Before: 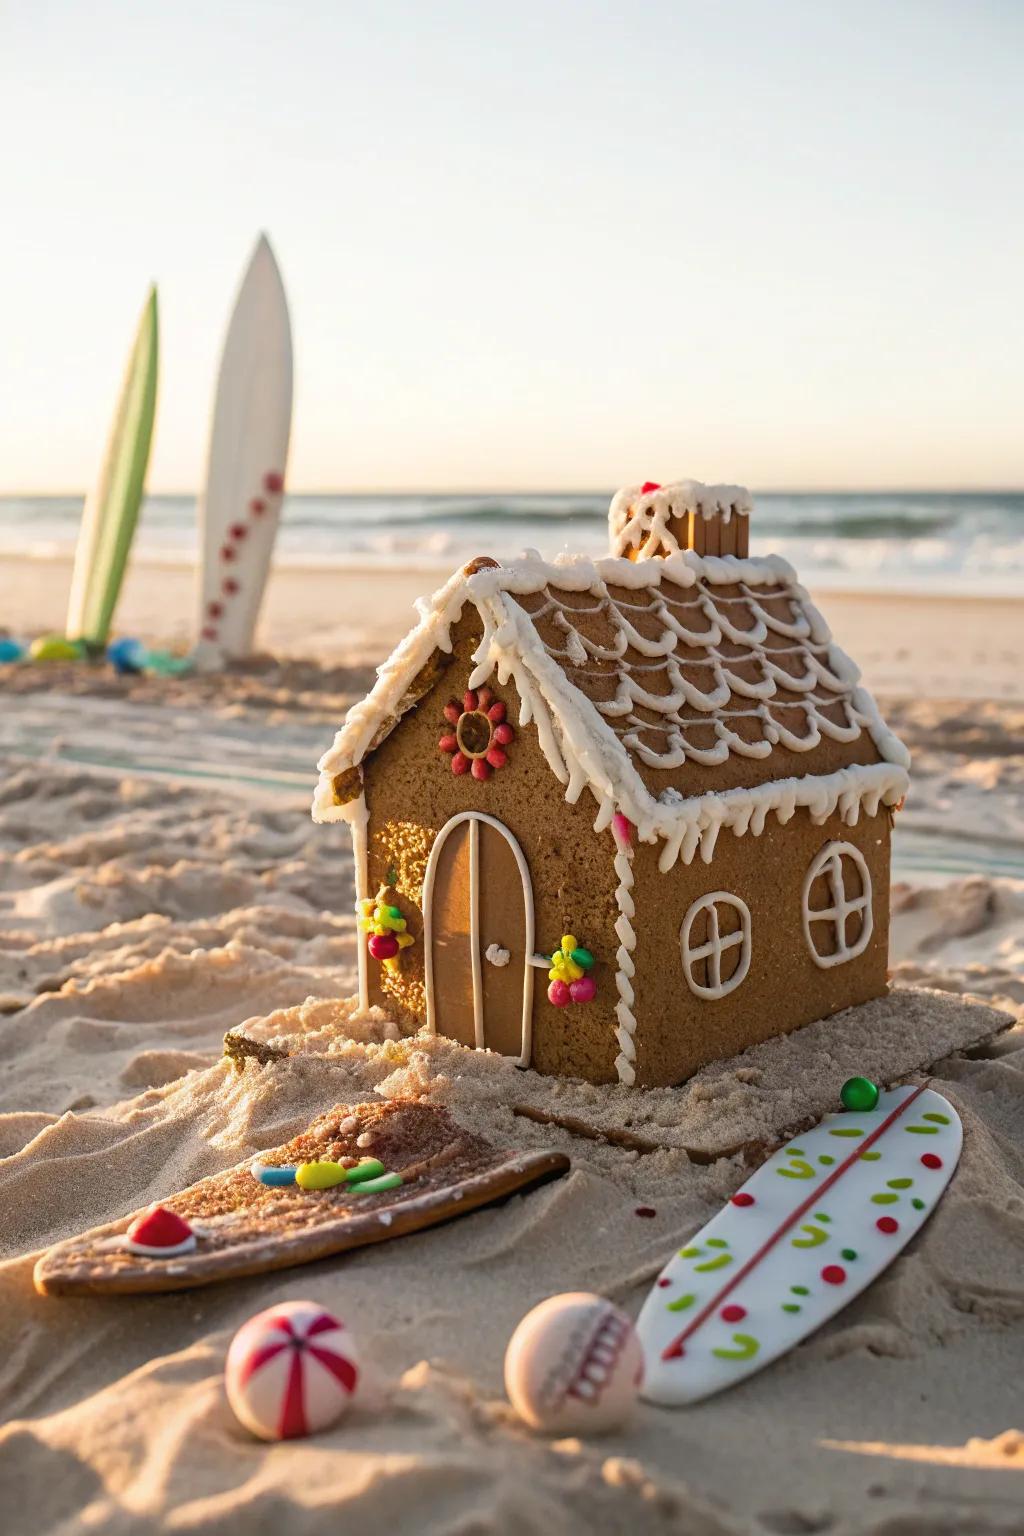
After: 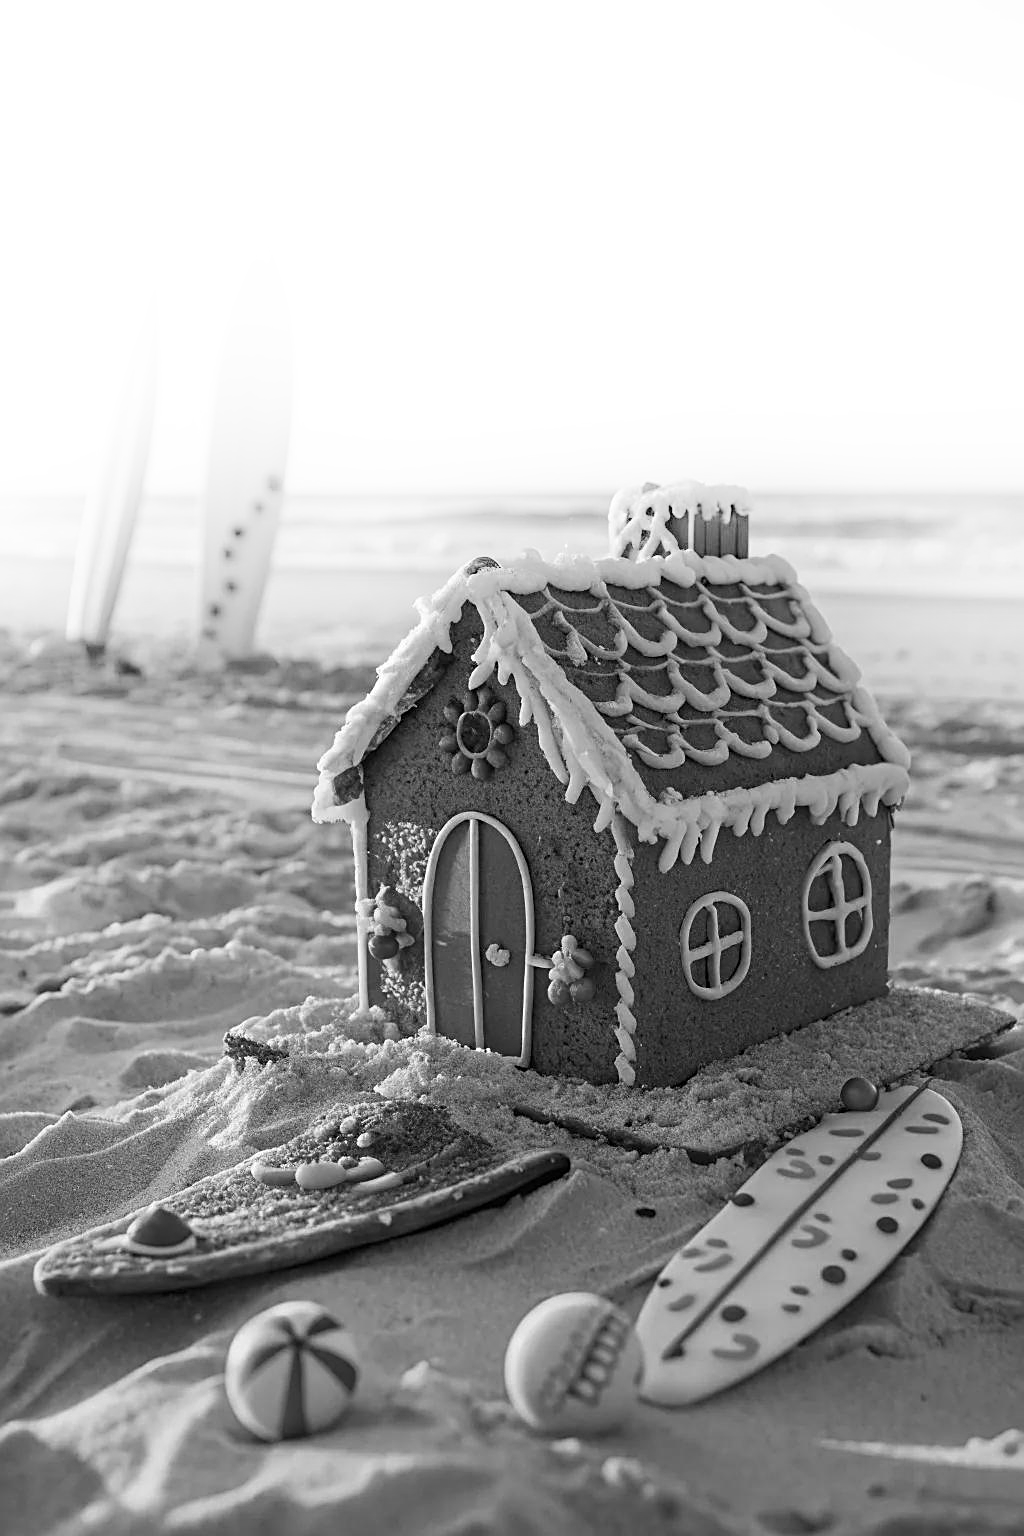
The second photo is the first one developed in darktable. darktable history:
color calibration: output gray [0.22, 0.42, 0.37, 0], x 0.367, y 0.379, temperature 4391.86 K
sharpen: on, module defaults
shadows and highlights: shadows -20.88, highlights 99.93, soften with gaussian
